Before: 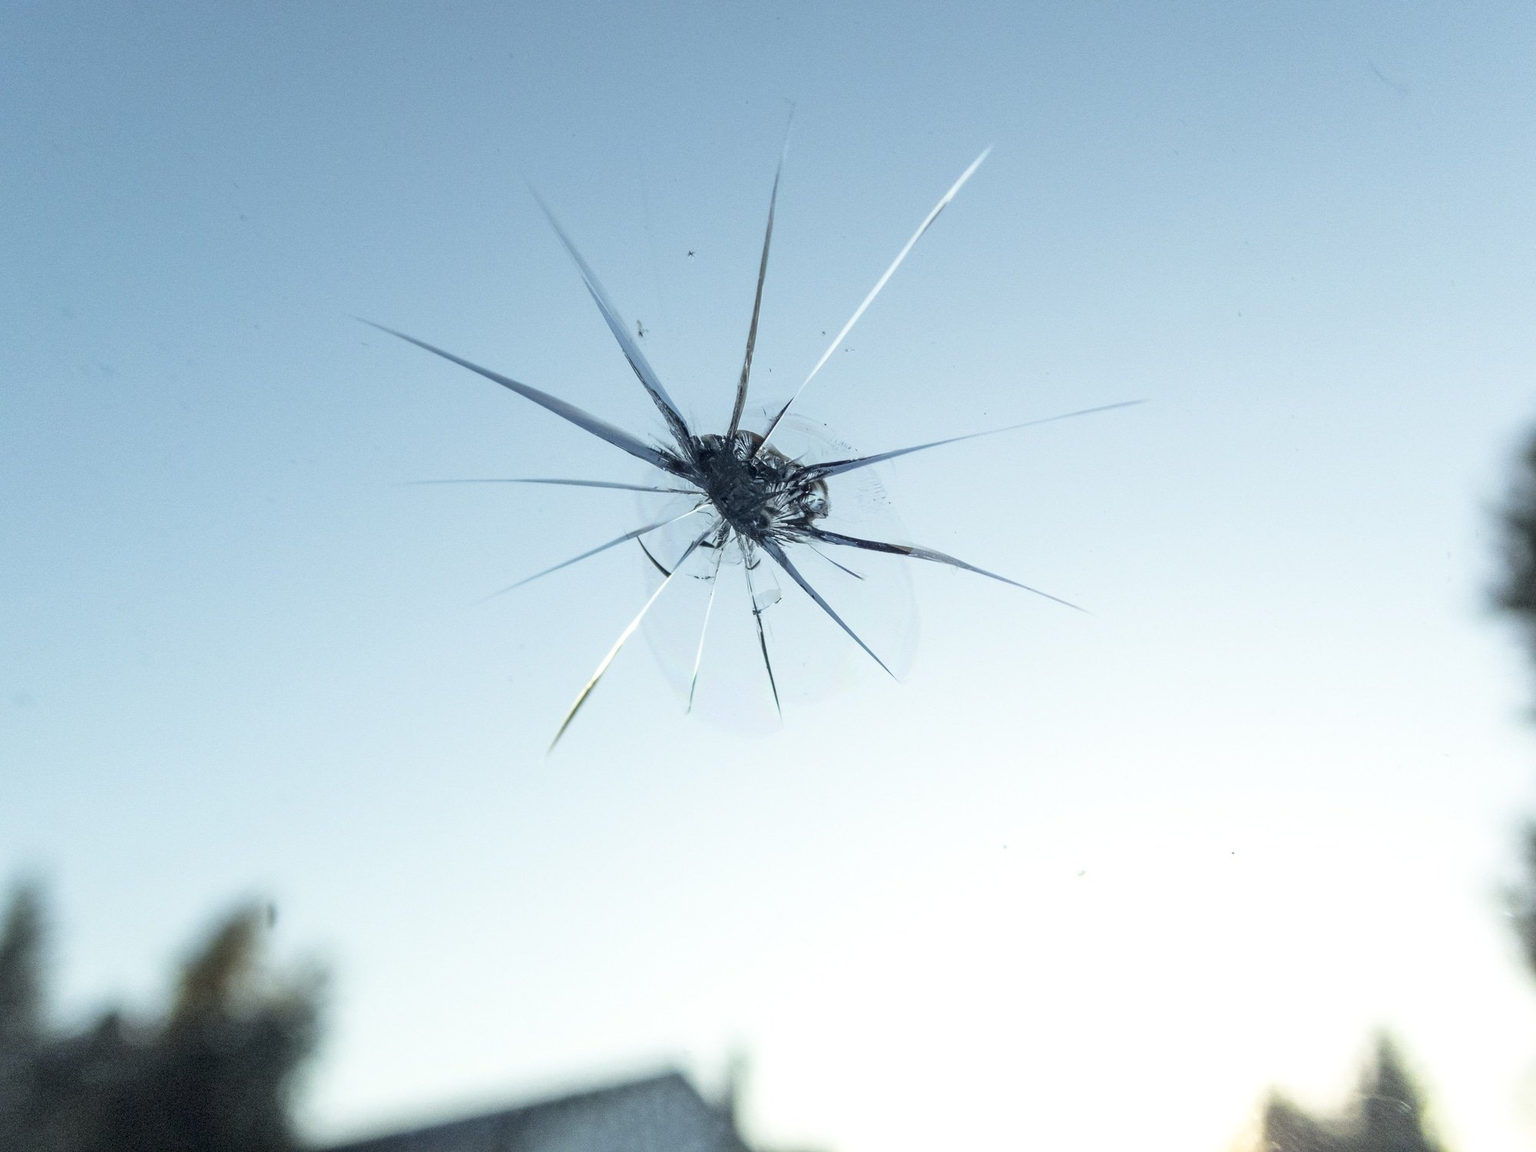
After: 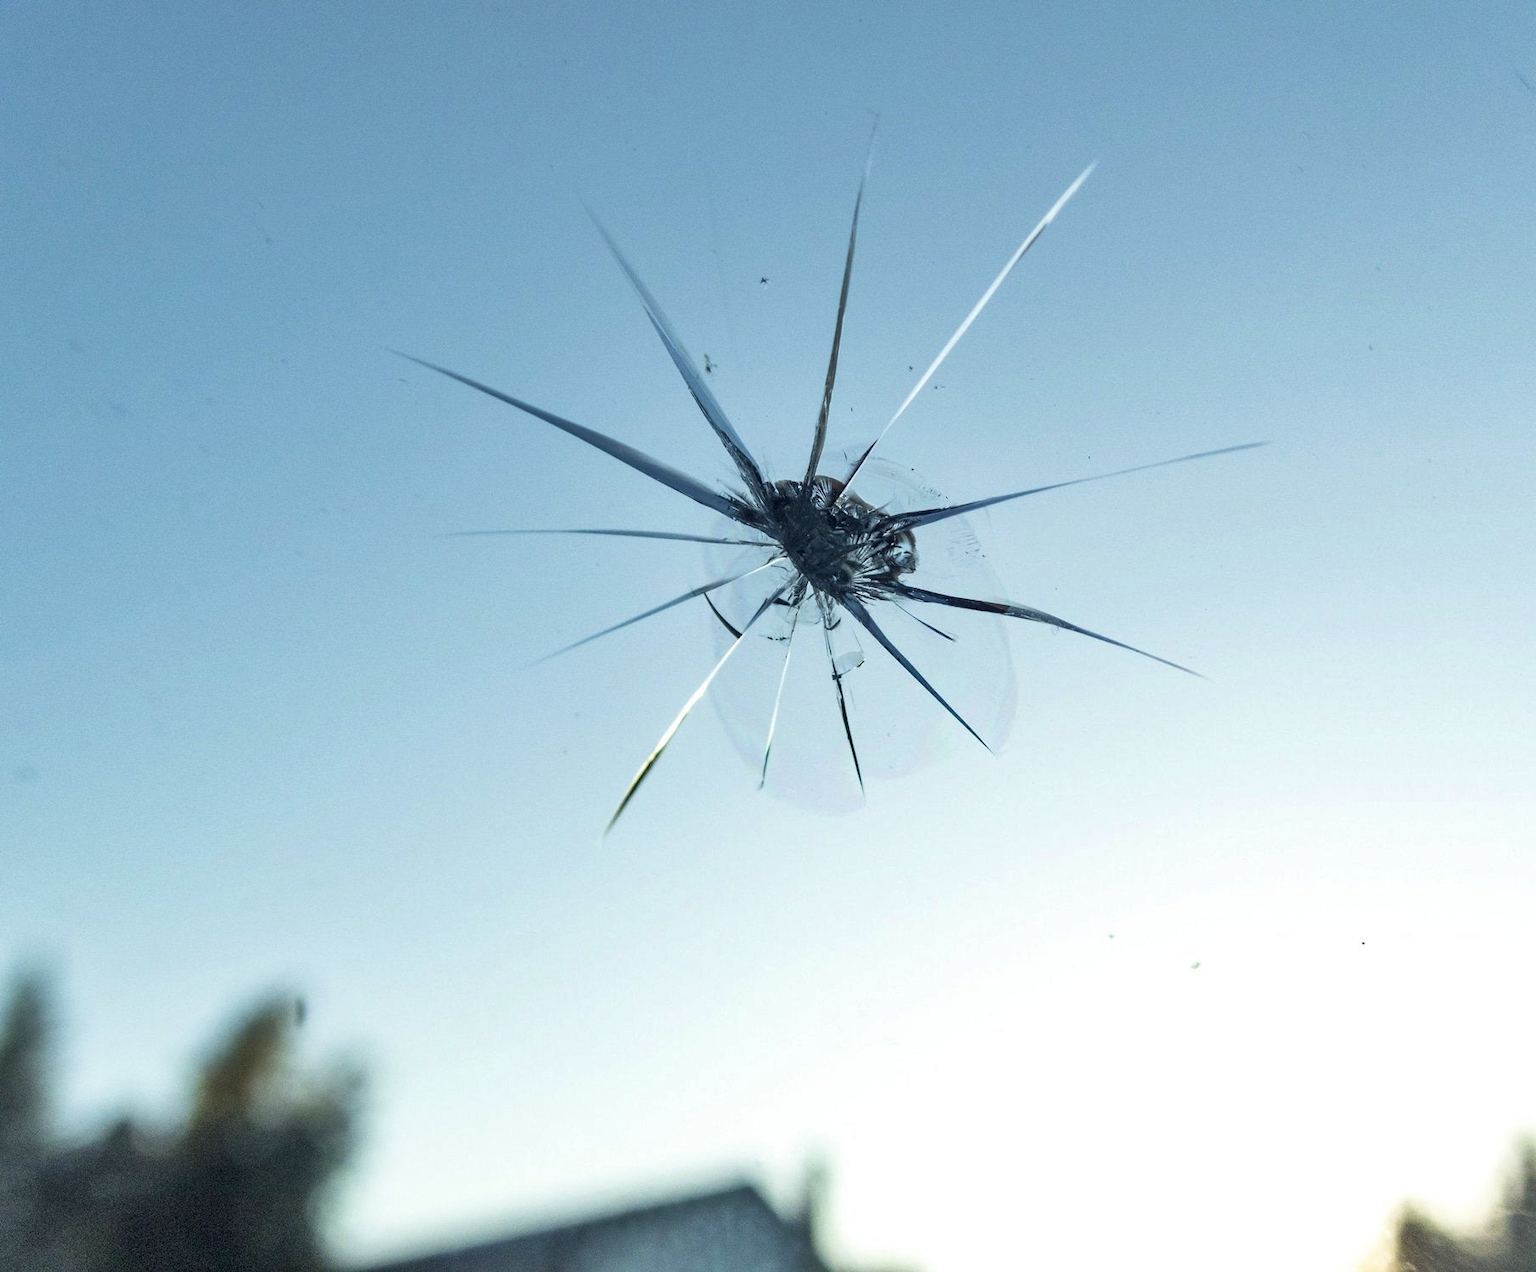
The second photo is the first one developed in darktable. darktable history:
velvia: on, module defaults
shadows and highlights: low approximation 0.01, soften with gaussian
crop: right 9.509%, bottom 0.031%
